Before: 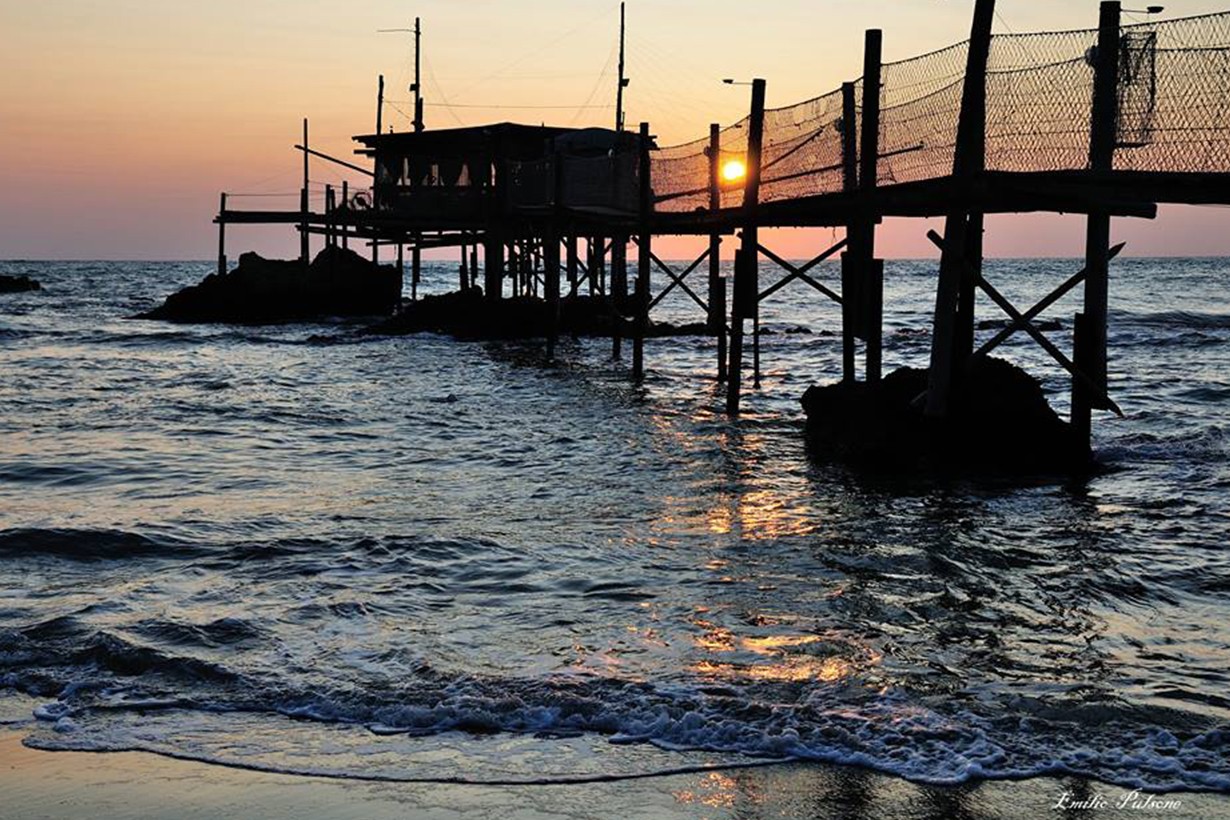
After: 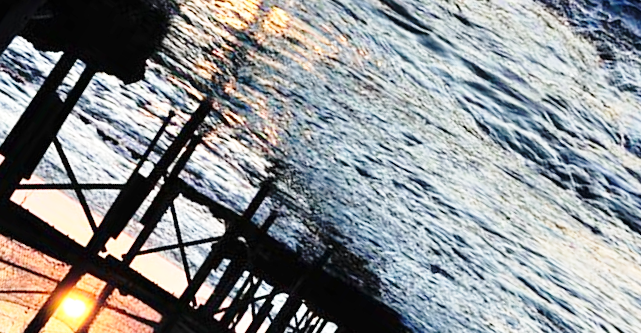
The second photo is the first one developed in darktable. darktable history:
crop and rotate: angle 147.06°, left 9.204%, top 15.663%, right 4.484%, bottom 17.008%
exposure: black level correction 0, exposure 0.701 EV, compensate exposure bias true, compensate highlight preservation false
tone equalizer: on, module defaults
base curve: curves: ch0 [(0, 0) (0.028, 0.03) (0.121, 0.232) (0.46, 0.748) (0.859, 0.968) (1, 1)], preserve colors none
contrast brightness saturation: saturation -0.068
